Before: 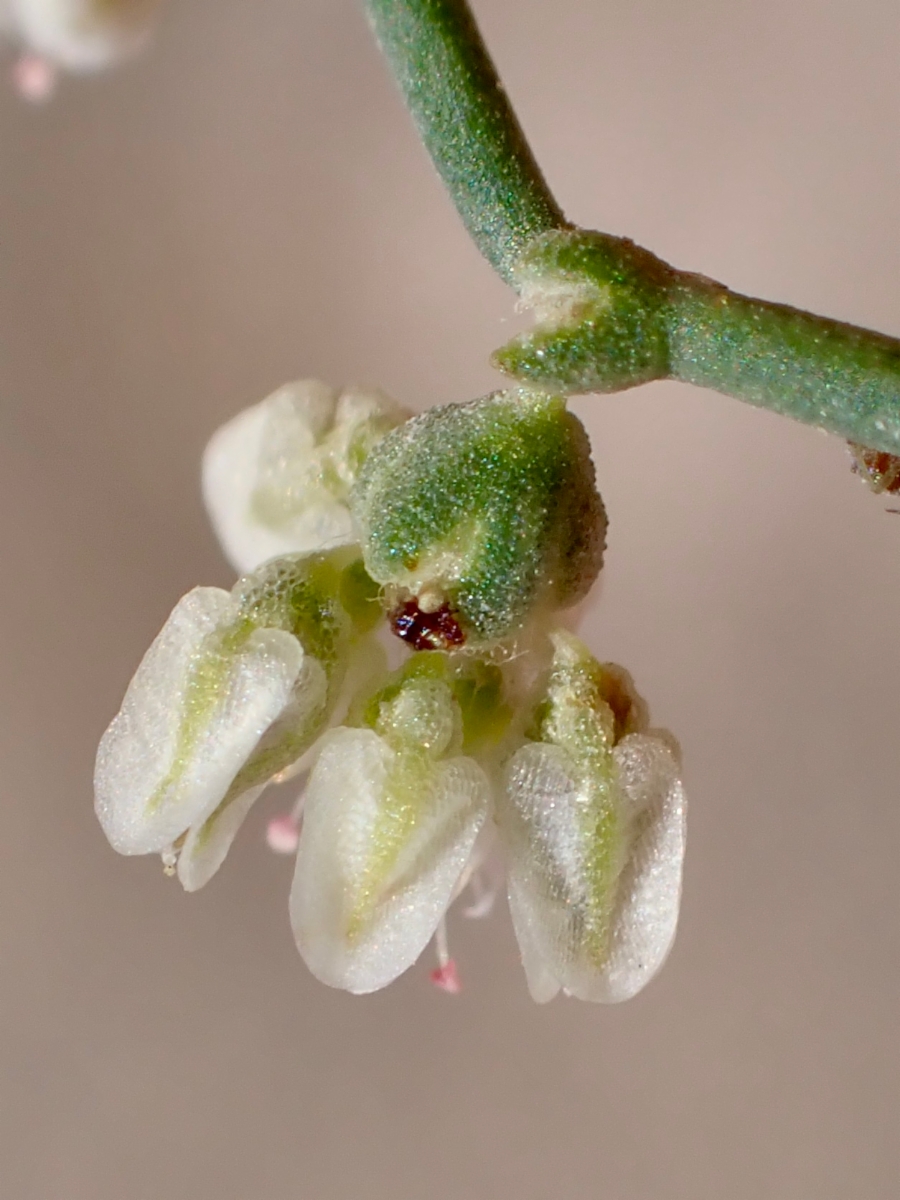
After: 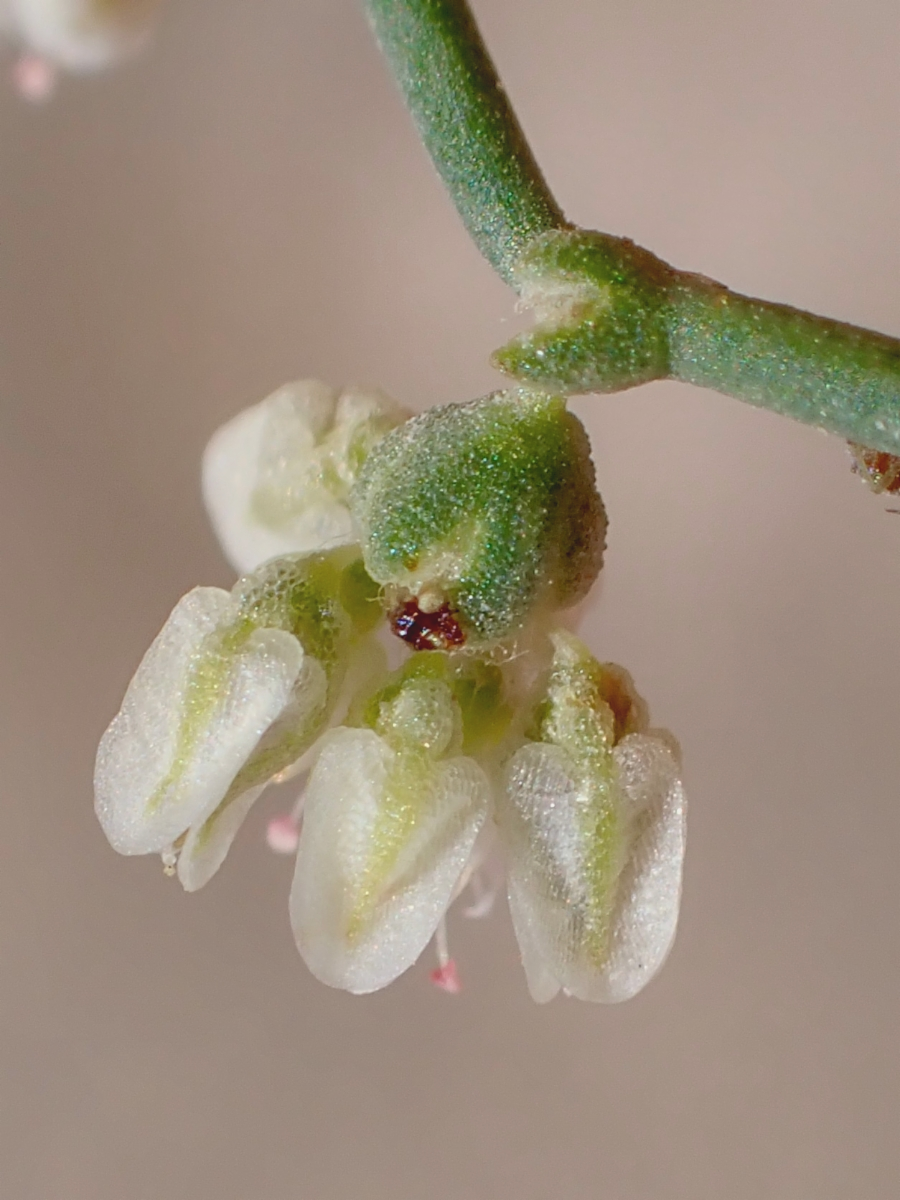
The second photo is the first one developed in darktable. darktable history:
contrast brightness saturation: saturation -0.056
contrast equalizer: octaves 7, y [[0.439, 0.44, 0.442, 0.457, 0.493, 0.498], [0.5 ×6], [0.5 ×6], [0 ×6], [0 ×6]]
